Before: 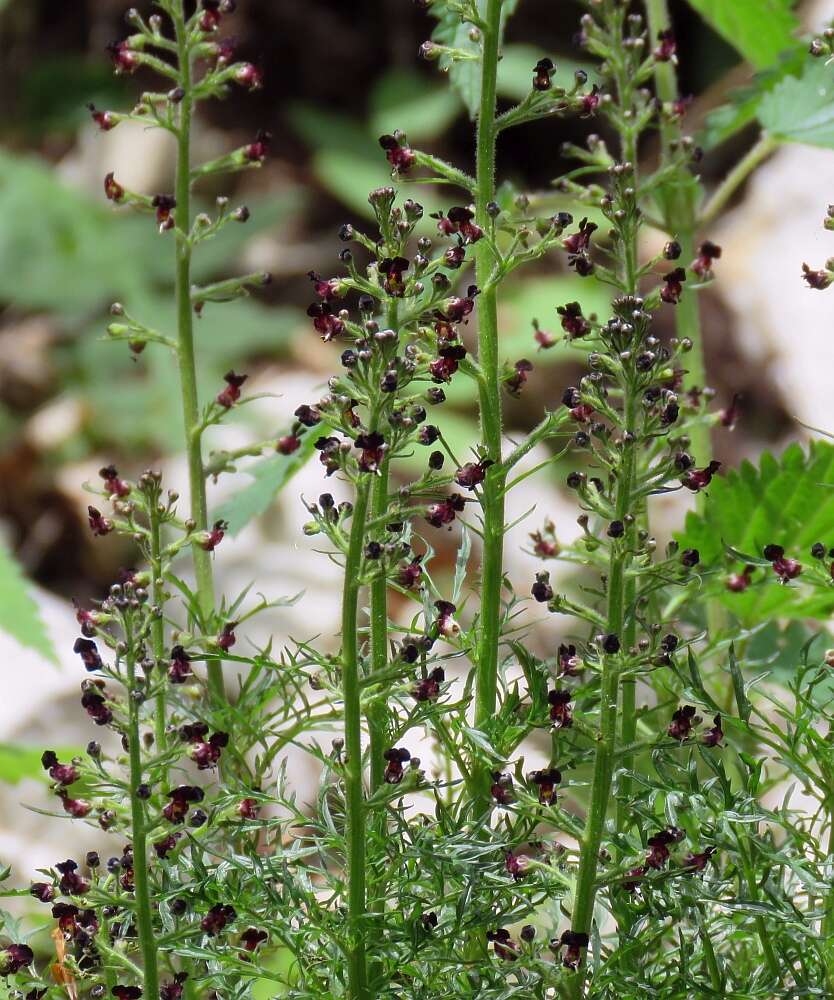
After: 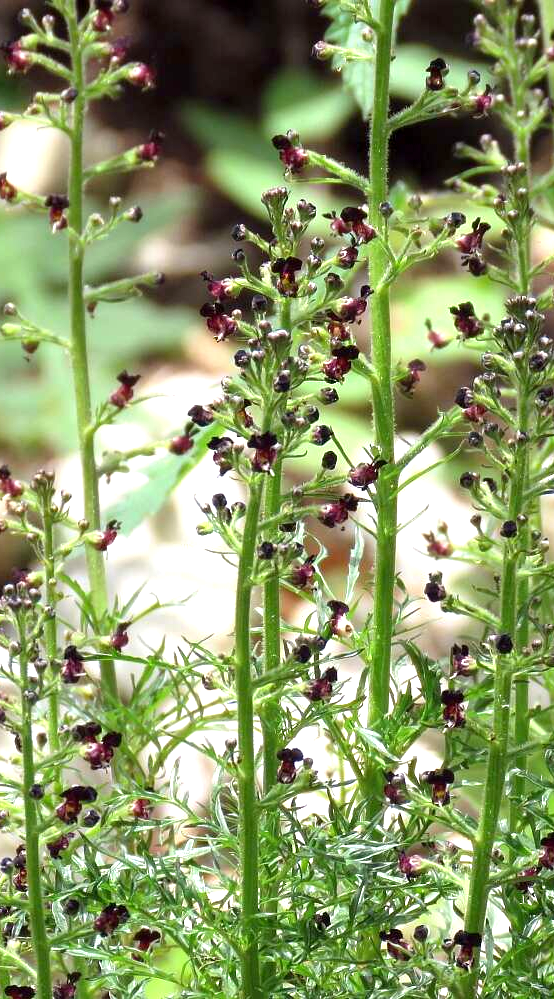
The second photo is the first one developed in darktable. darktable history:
crop and rotate: left 12.863%, right 20.647%
exposure: black level correction 0.001, exposure 0.959 EV, compensate highlight preservation false
